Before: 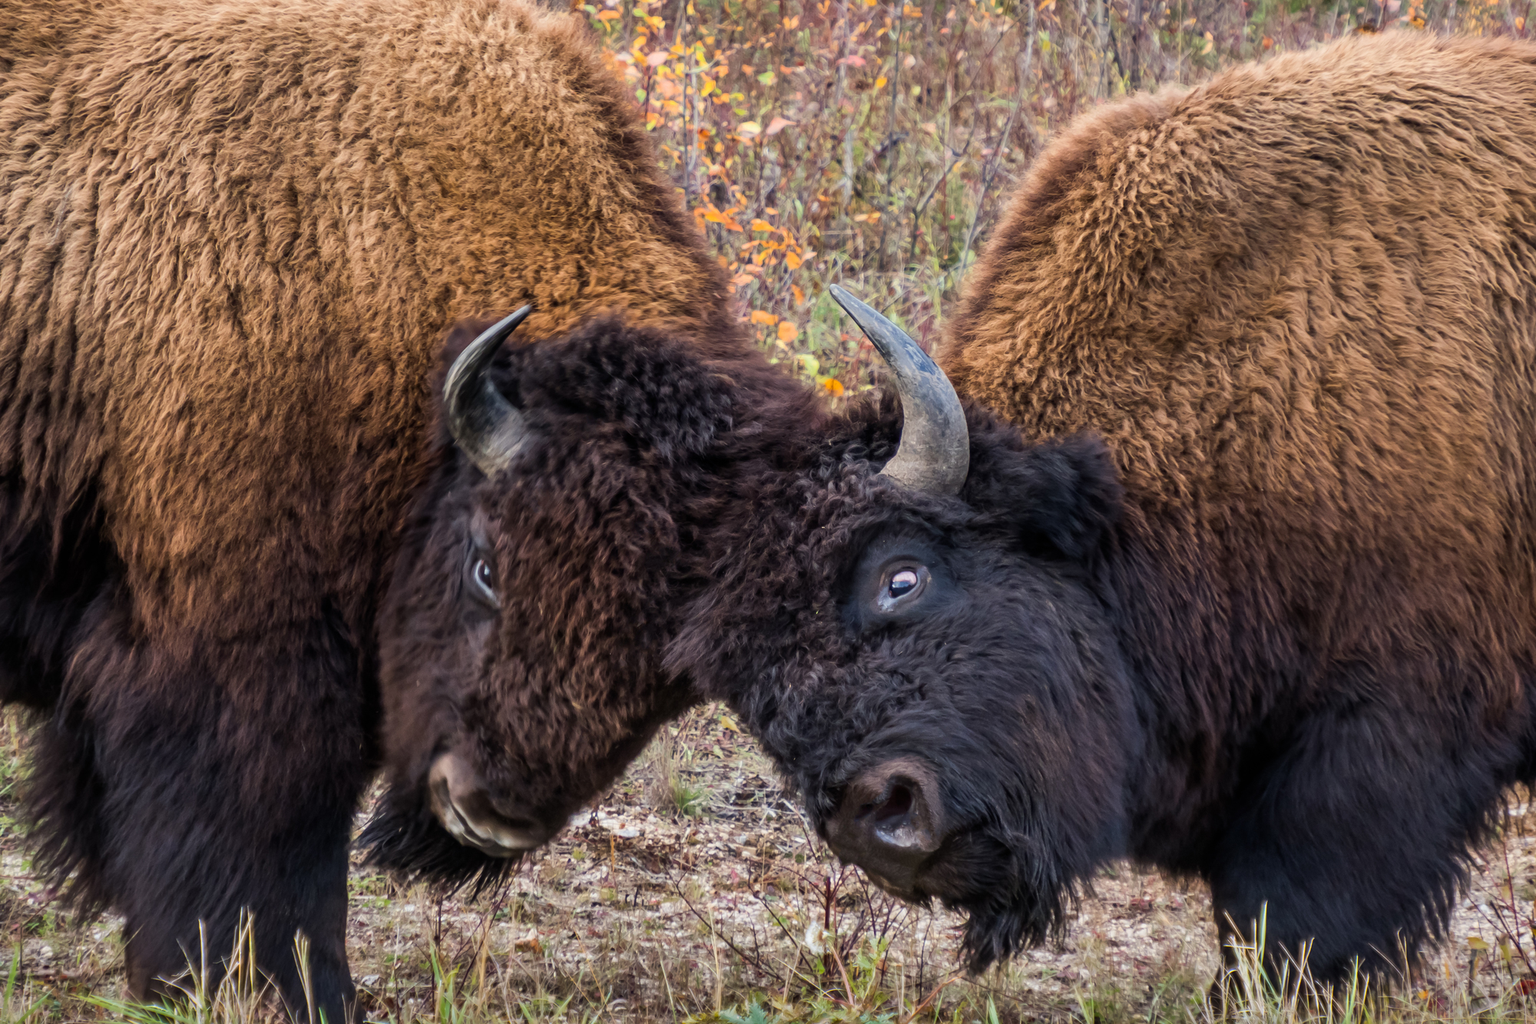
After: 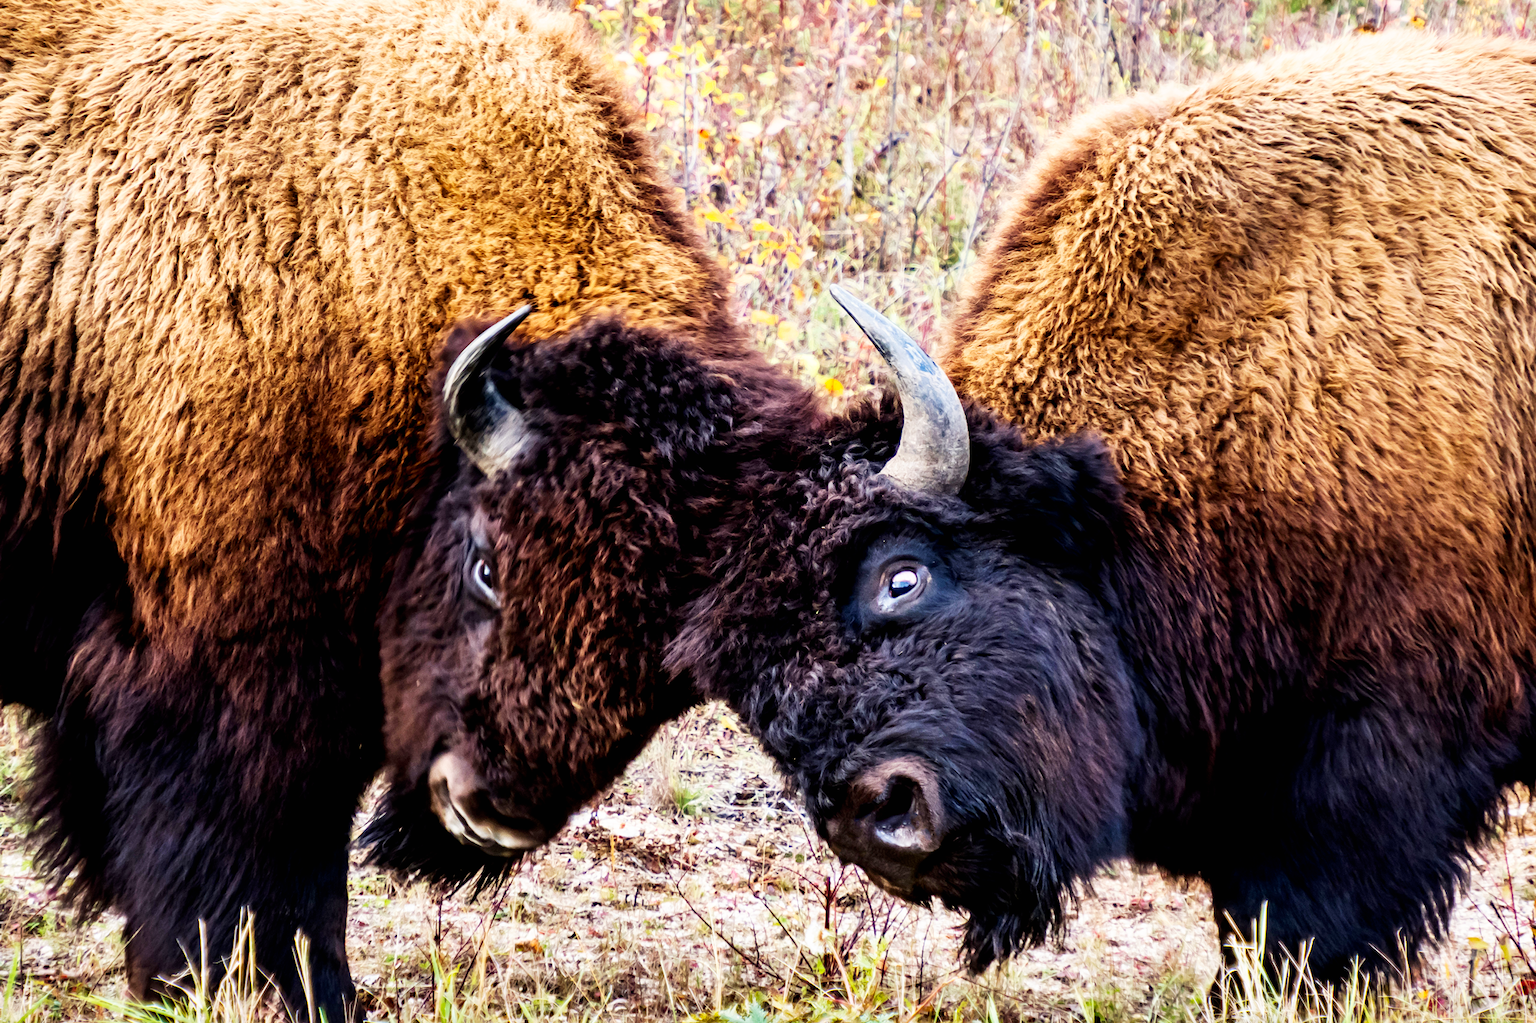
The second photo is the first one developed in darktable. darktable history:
exposure: black level correction 0.01, exposure 0.011 EV, compensate highlight preservation false
base curve: curves: ch0 [(0, 0) (0.007, 0.004) (0.027, 0.03) (0.046, 0.07) (0.207, 0.54) (0.442, 0.872) (0.673, 0.972) (1, 1)], preserve colors none
